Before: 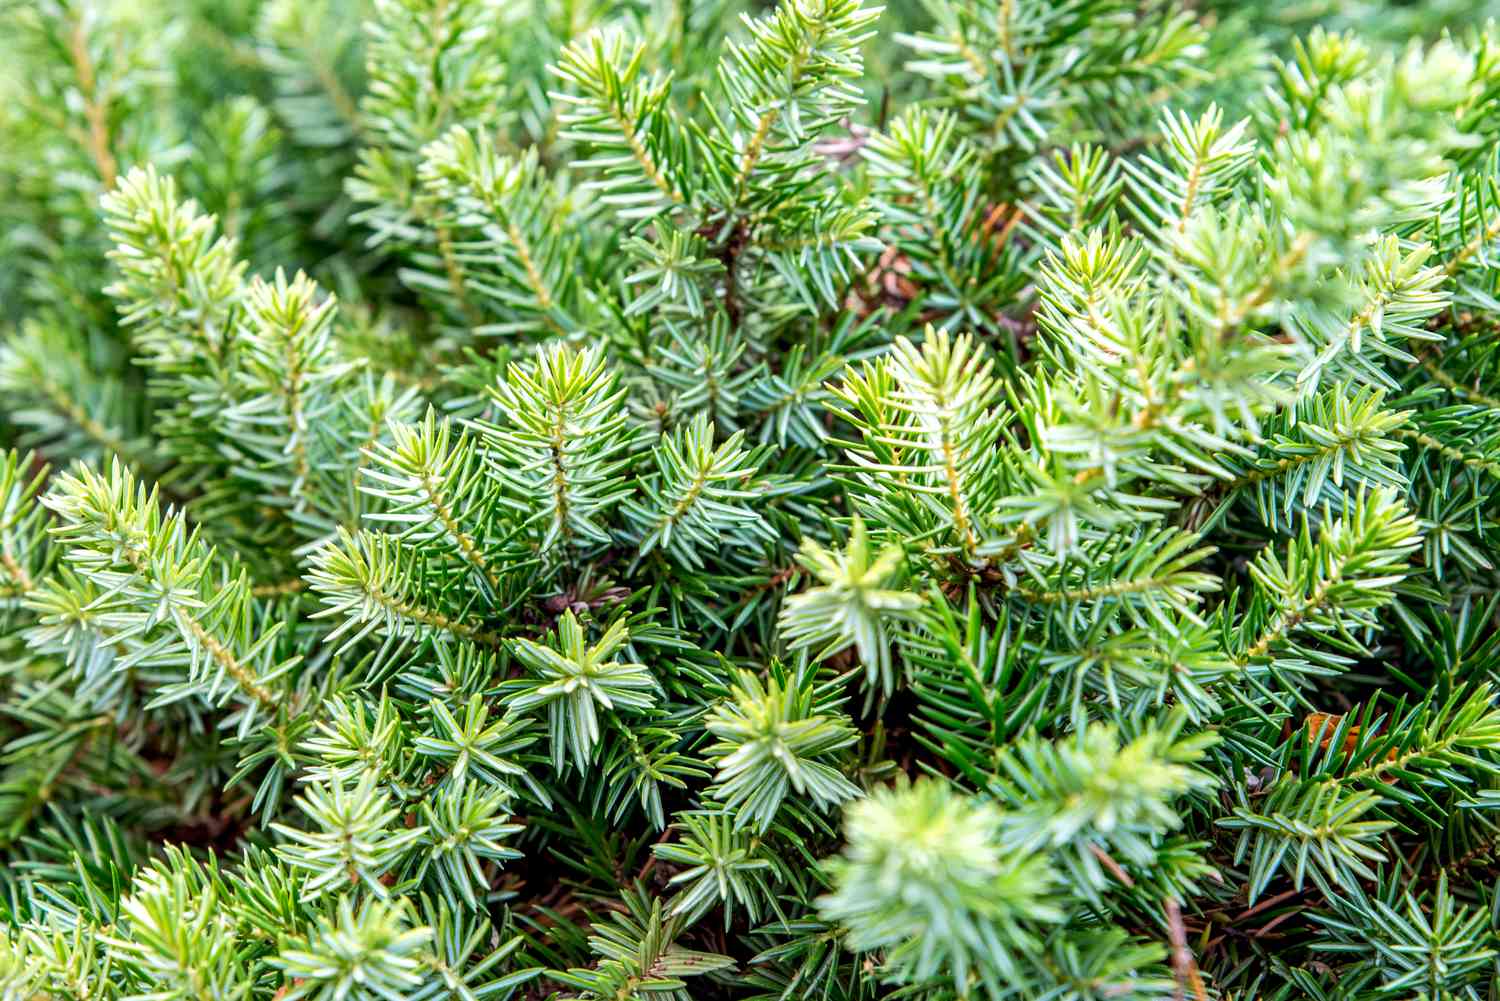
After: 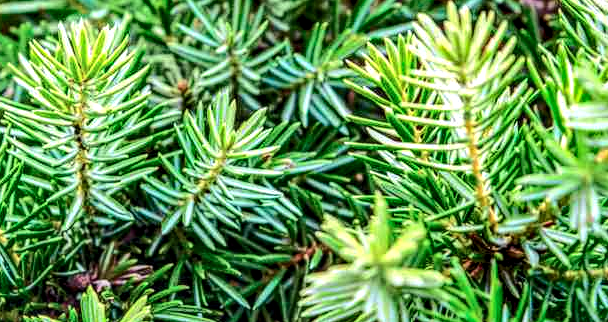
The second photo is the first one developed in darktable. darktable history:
exposure: black level correction -0.014, exposure -0.195 EV, compensate highlight preservation false
local contrast: highlights 17%, detail 188%
shadows and highlights: on, module defaults
crop: left 31.904%, top 32.256%, right 27.501%, bottom 35.493%
contrast equalizer: octaves 7, y [[0.5, 0.5, 0.5, 0.512, 0.552, 0.62], [0.5 ×6], [0.5 ×4, 0.504, 0.553], [0 ×6], [0 ×6]]
haze removal: strength 0.106, compatibility mode true, adaptive false
tone curve: curves: ch0 [(0, 0) (0.051, 0.03) (0.096, 0.071) (0.251, 0.234) (0.461, 0.515) (0.605, 0.692) (0.761, 0.824) (0.881, 0.907) (1, 0.984)]; ch1 [(0, 0) (0.1, 0.038) (0.318, 0.243) (0.399, 0.351) (0.478, 0.469) (0.499, 0.499) (0.534, 0.541) (0.567, 0.592) (0.601, 0.629) (0.666, 0.7) (1, 1)]; ch2 [(0, 0) (0.453, 0.45) (0.479, 0.483) (0.504, 0.499) (0.52, 0.519) (0.541, 0.559) (0.601, 0.622) (0.824, 0.815) (1, 1)], color space Lab, independent channels, preserve colors none
